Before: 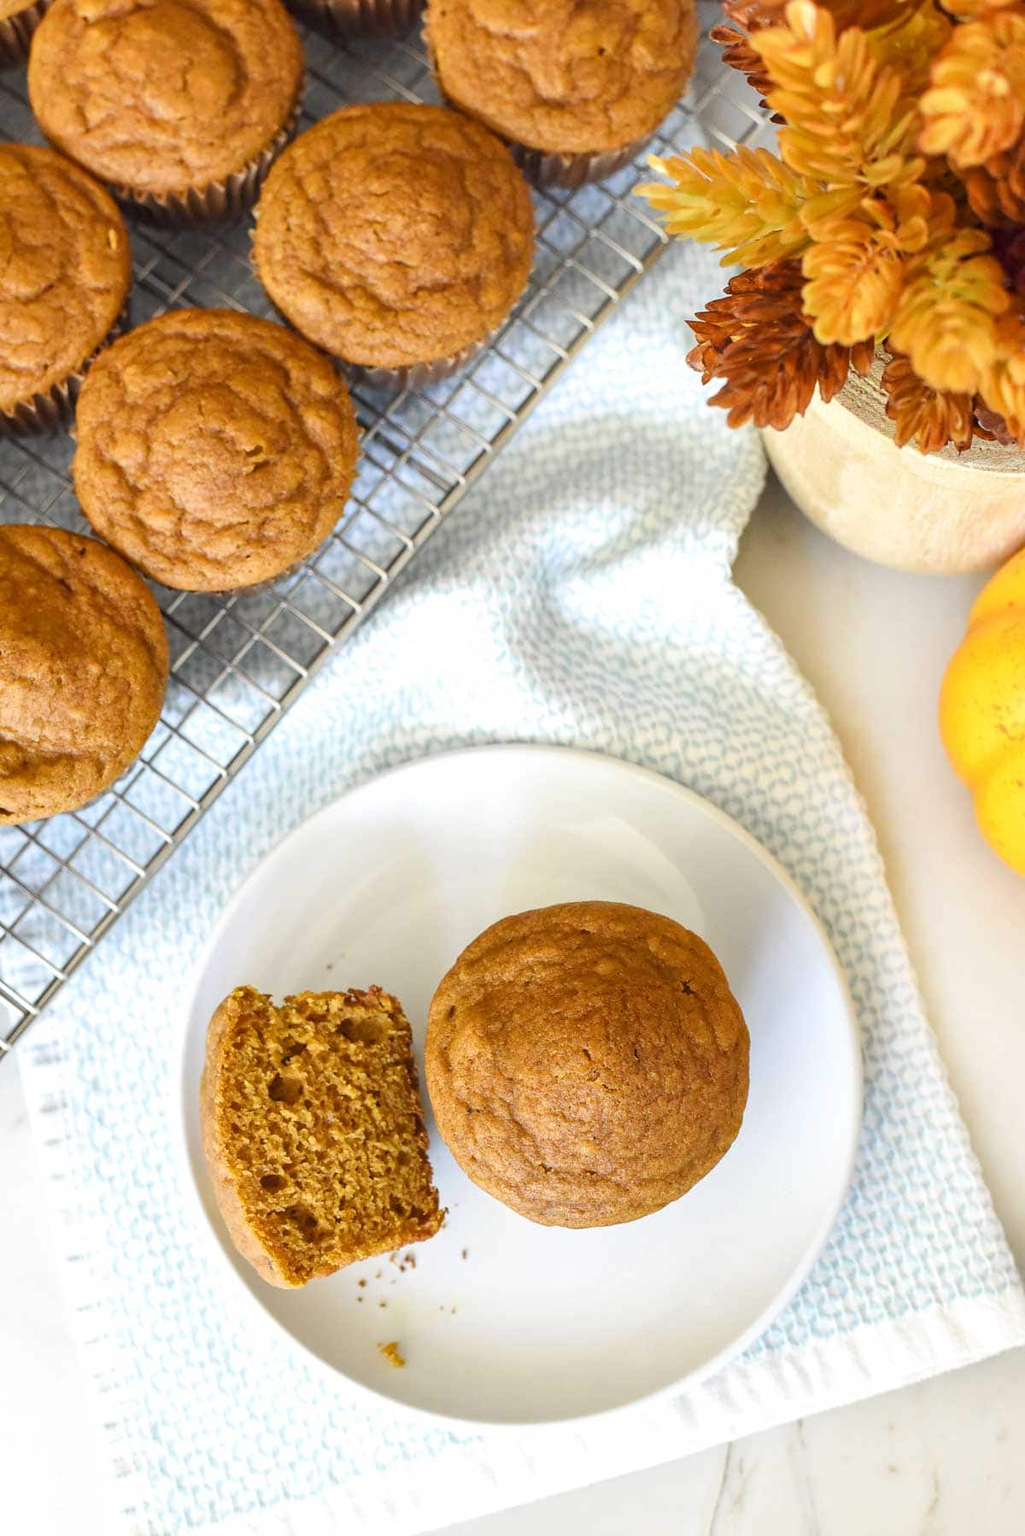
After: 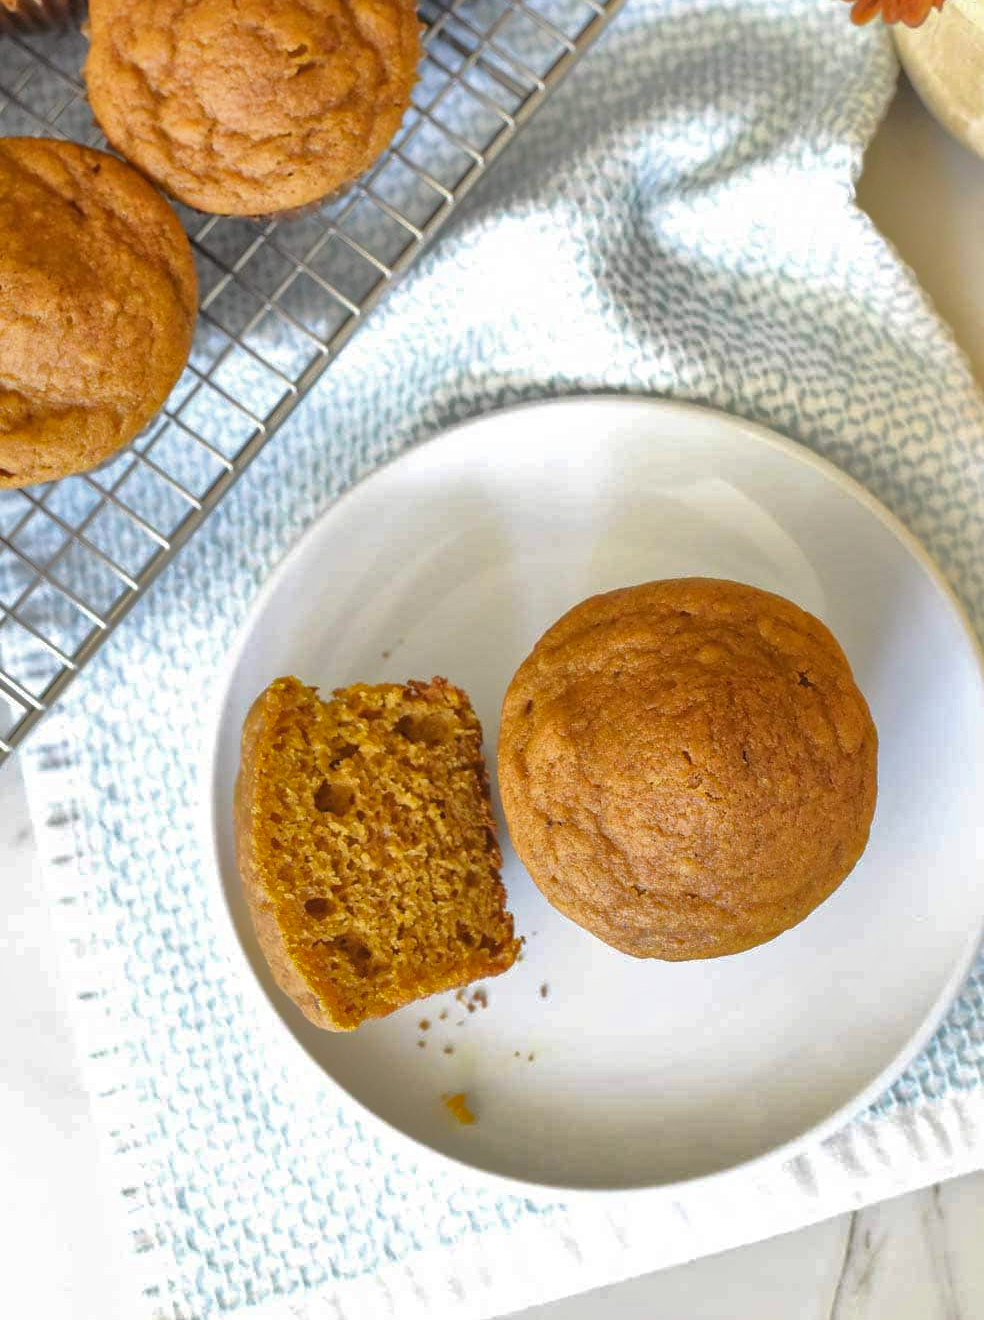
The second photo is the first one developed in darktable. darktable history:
shadows and highlights: shadows 40, highlights -60
crop: top 26.531%, right 17.959%
